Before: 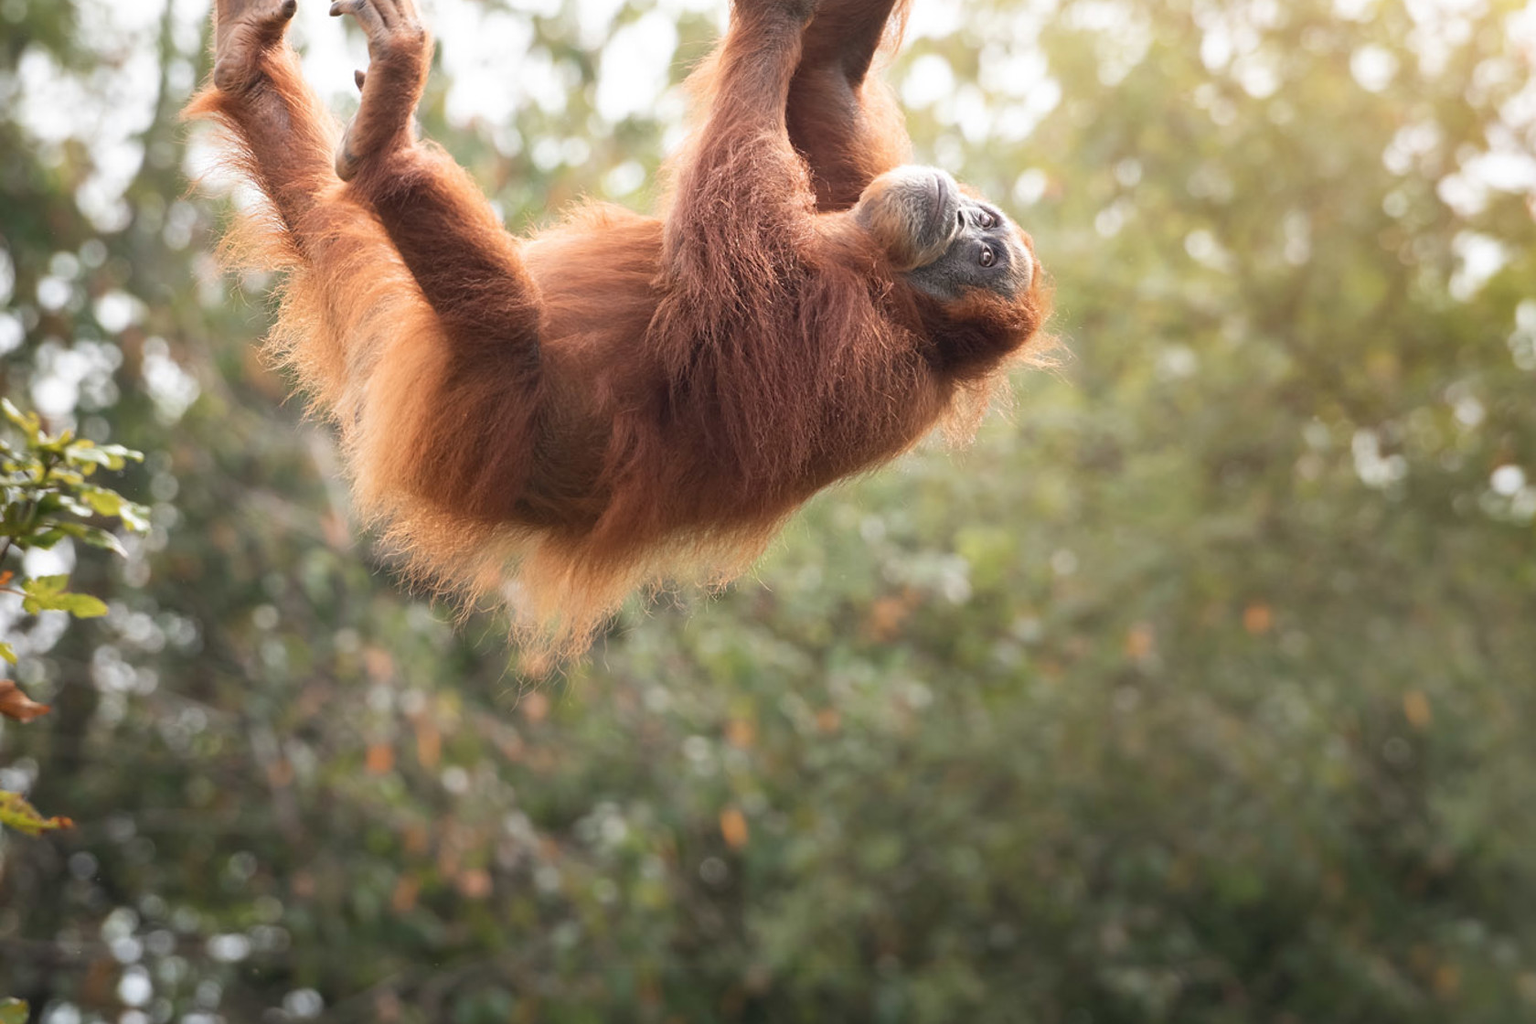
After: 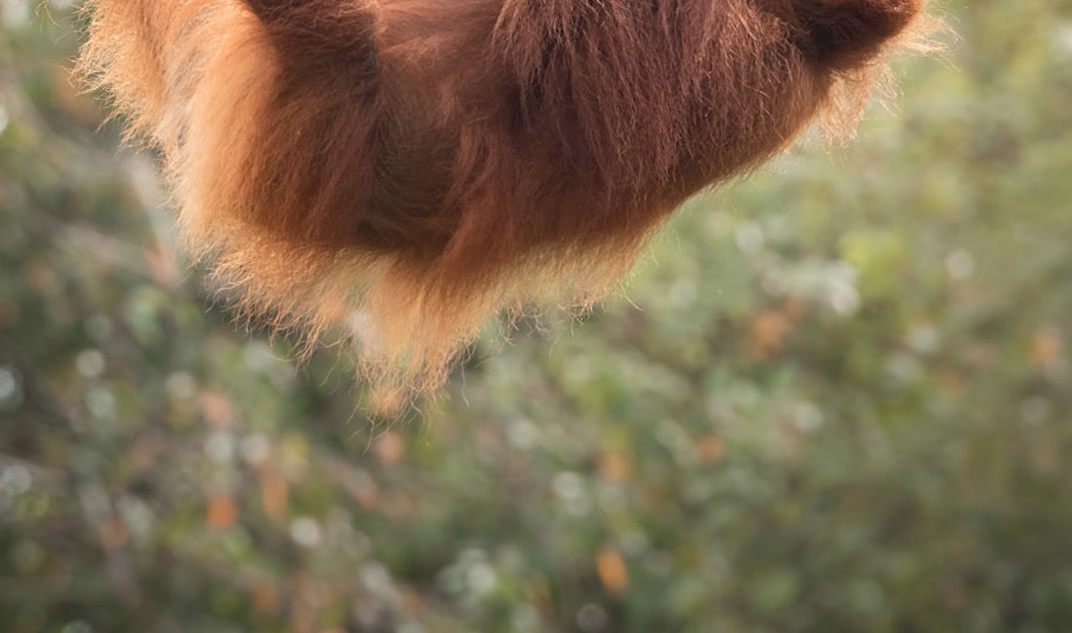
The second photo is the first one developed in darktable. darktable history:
crop: left 13.312%, top 31.28%, right 24.627%, bottom 15.582%
rotate and perspective: rotation -2.56°, automatic cropping off
